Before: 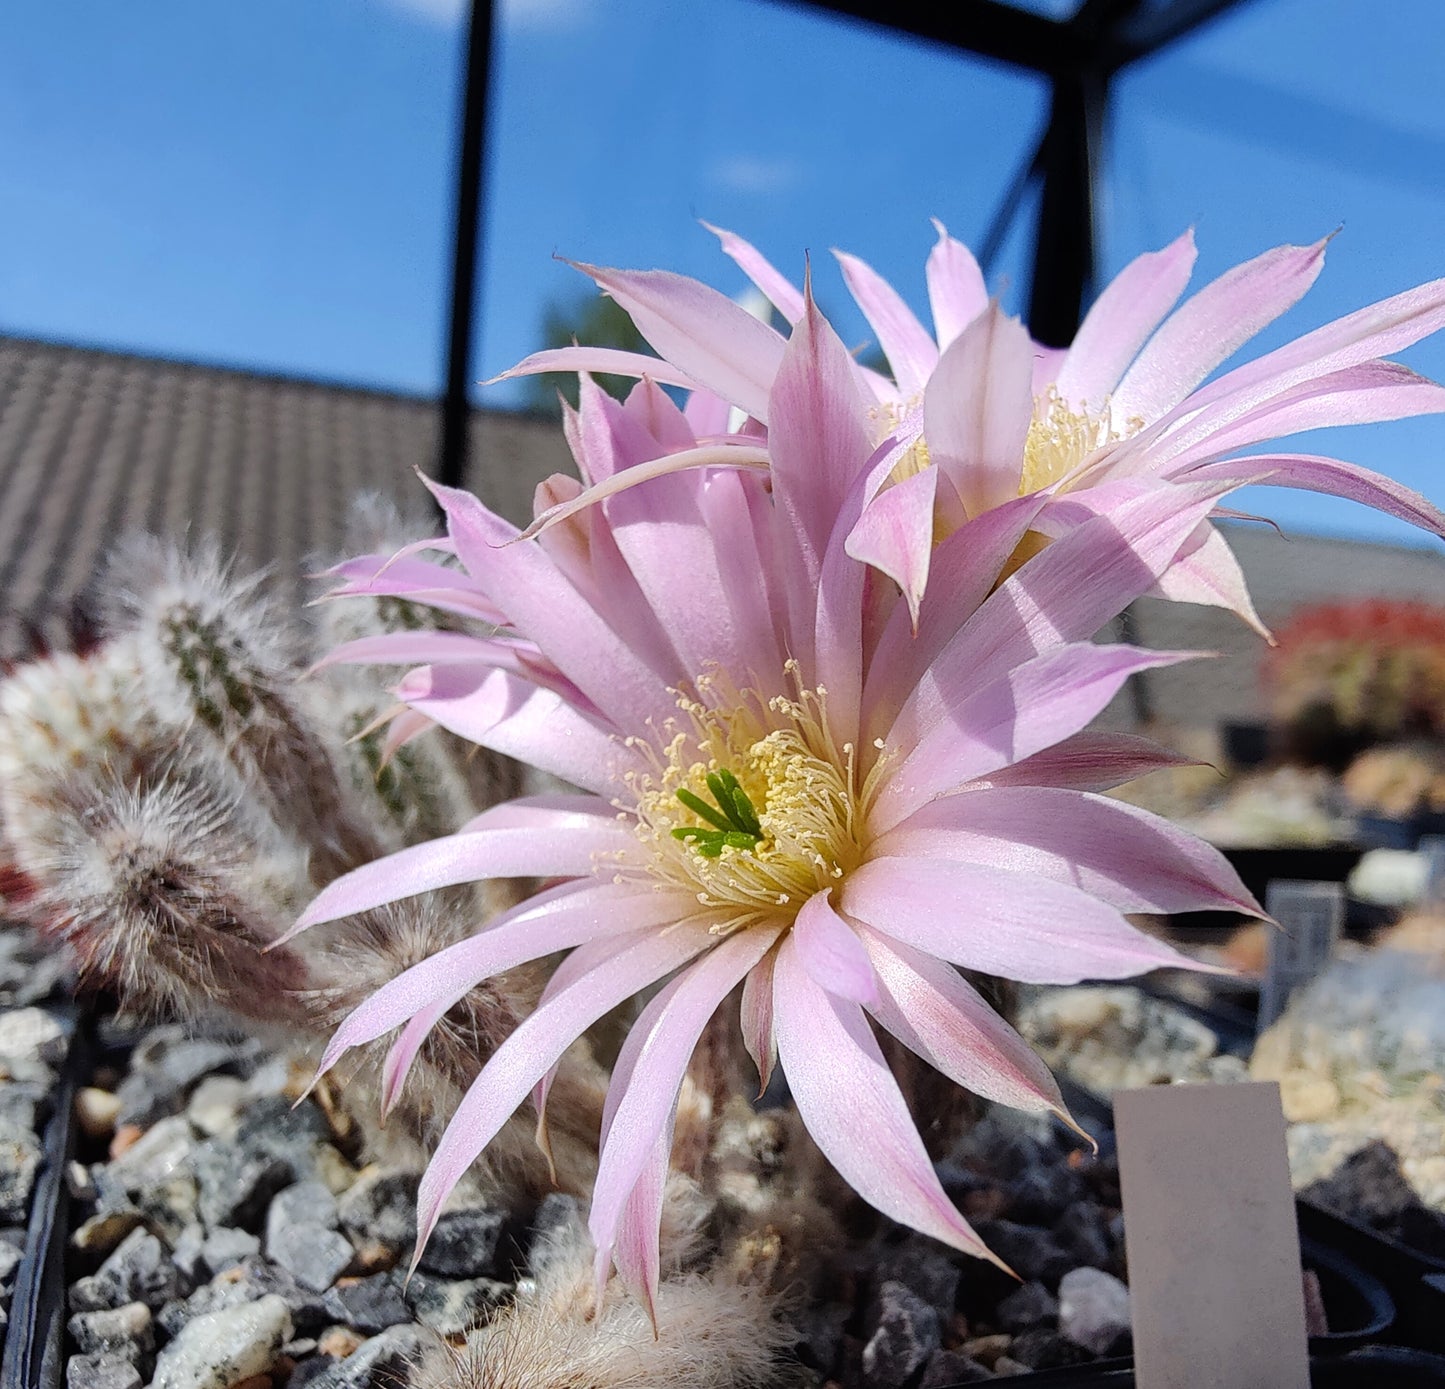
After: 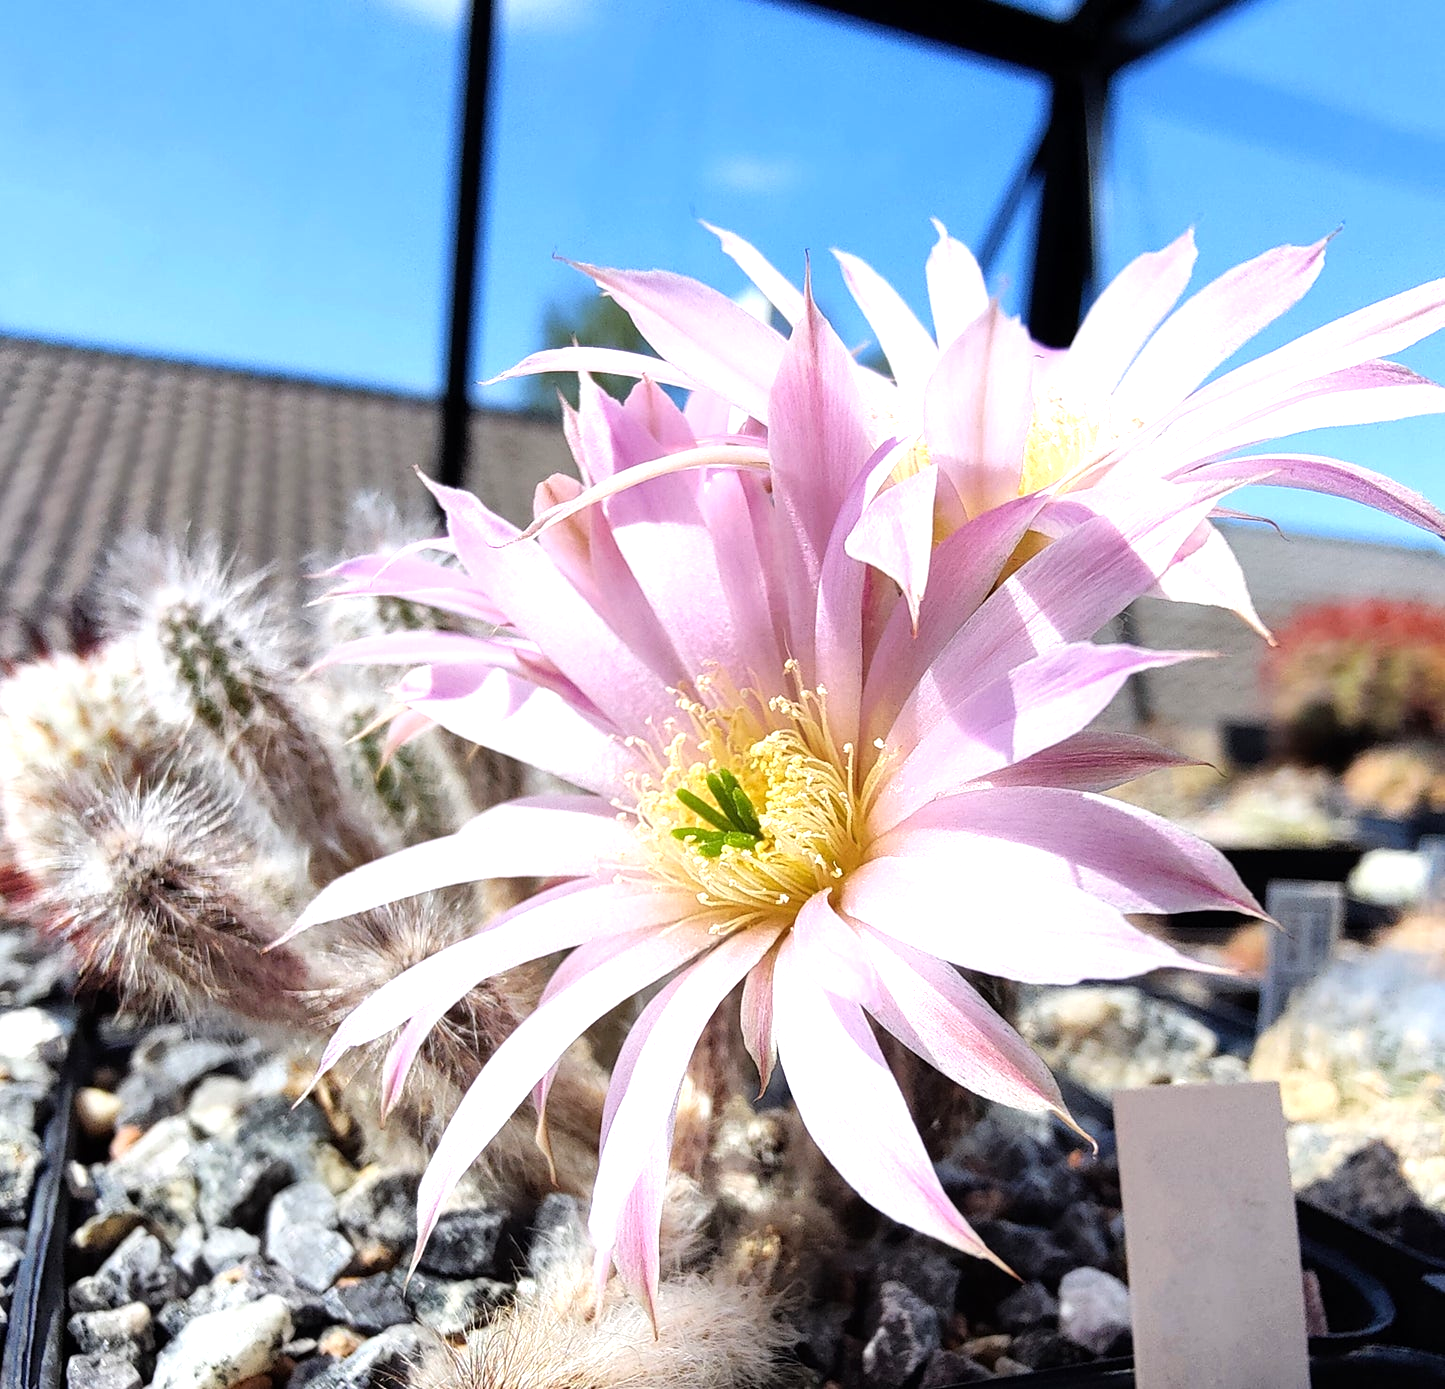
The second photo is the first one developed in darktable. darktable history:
exposure: black level correction 0.001, exposure 0.499 EV, compensate highlight preservation false
tone equalizer: -8 EV -0.409 EV, -7 EV -0.383 EV, -6 EV -0.353 EV, -5 EV -0.256 EV, -3 EV 0.215 EV, -2 EV 0.35 EV, -1 EV 0.412 EV, +0 EV 0.427 EV
